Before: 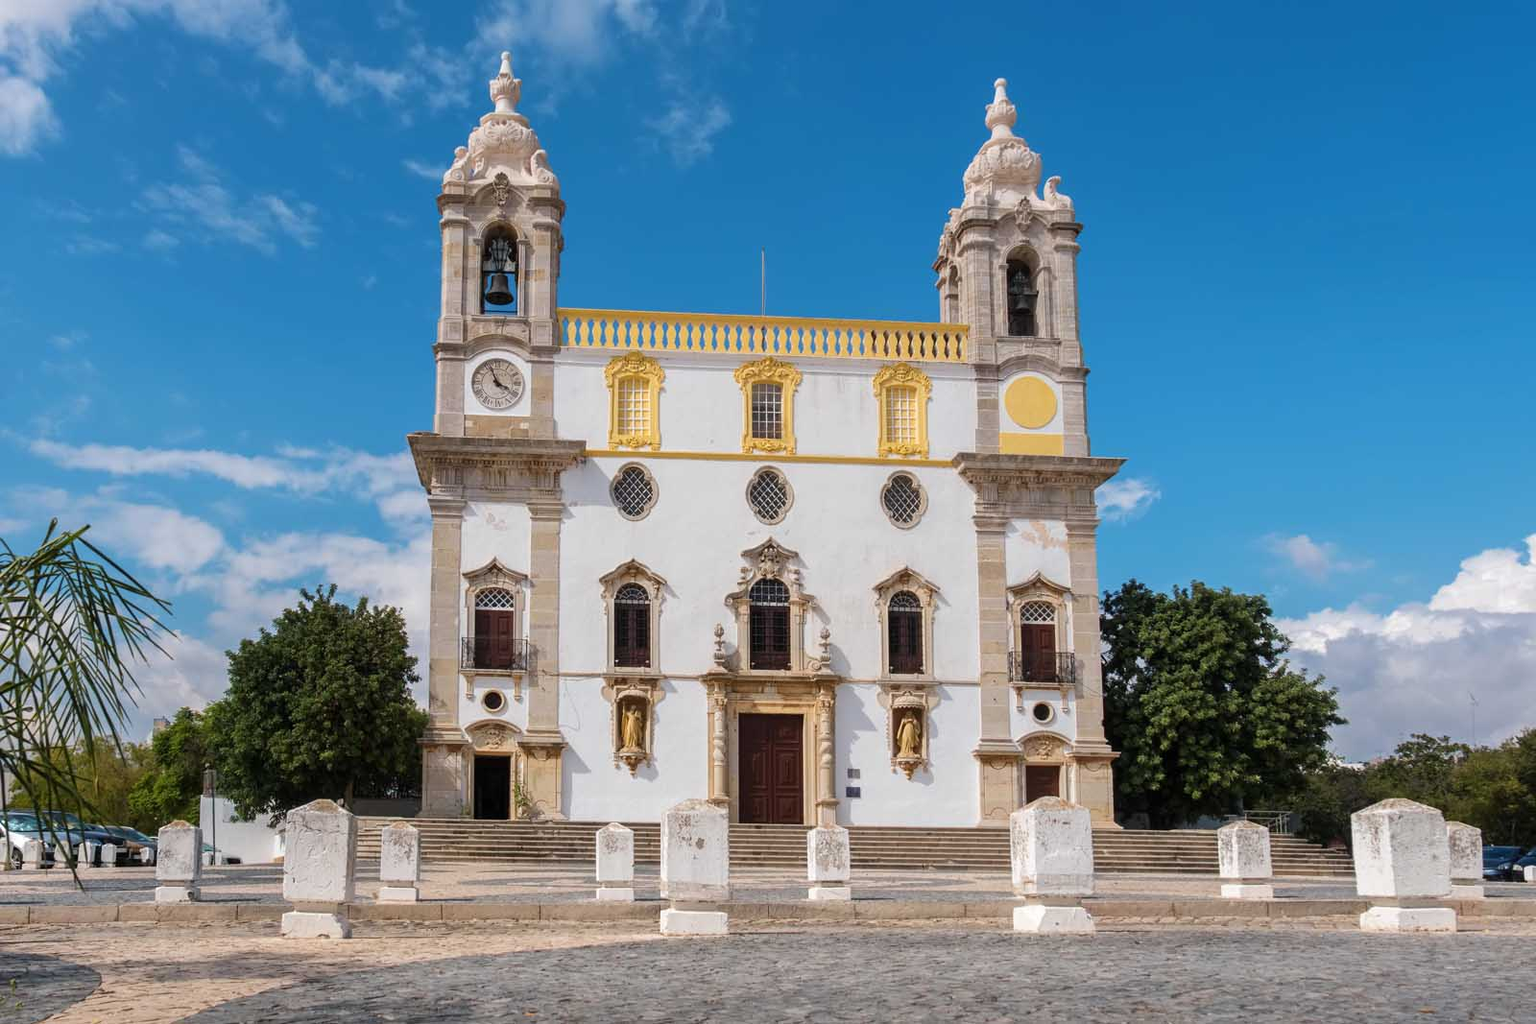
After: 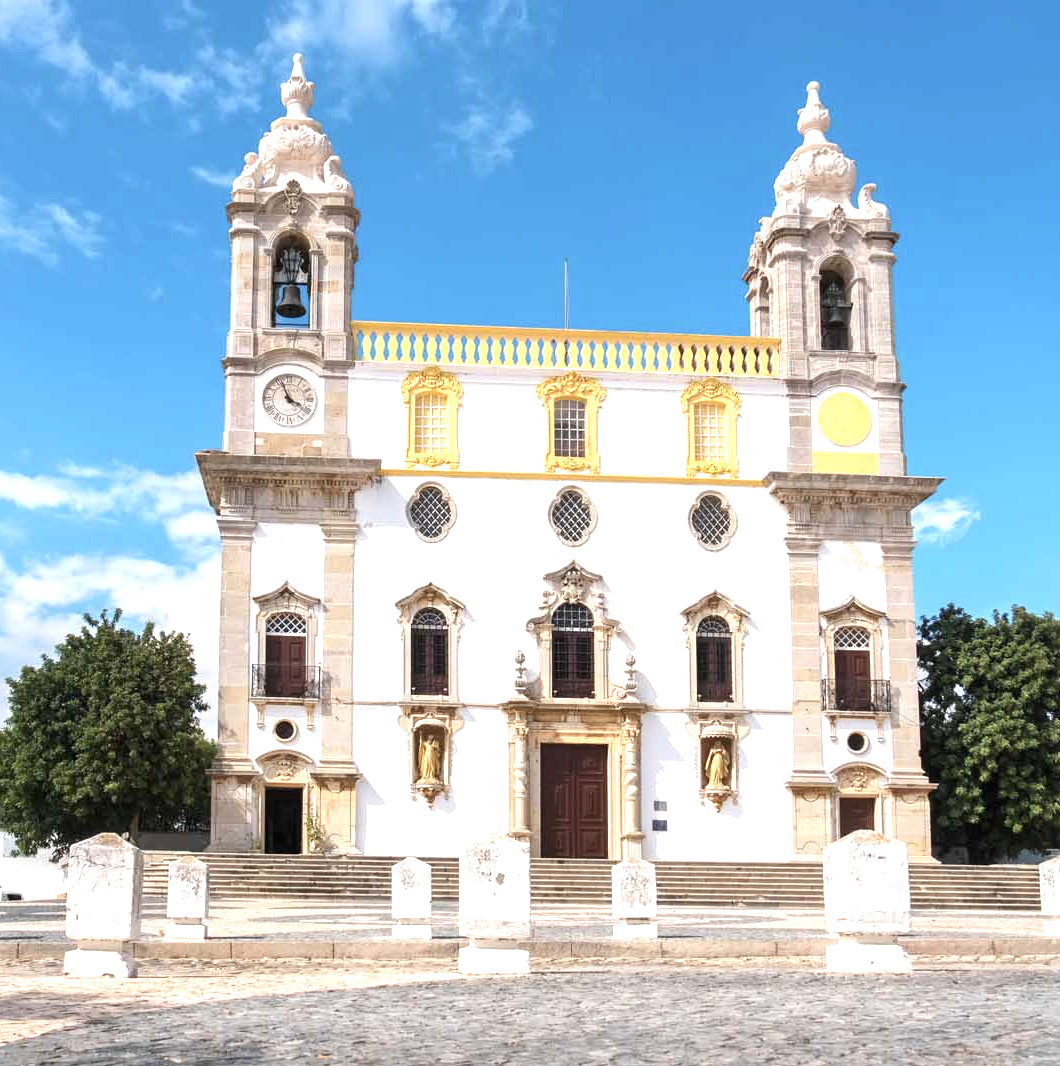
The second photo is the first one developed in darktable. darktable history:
exposure: black level correction 0, exposure 1.095 EV, compensate highlight preservation false
color correction: highlights b* -0.062, saturation 0.834
crop and rotate: left 14.327%, right 19.386%
